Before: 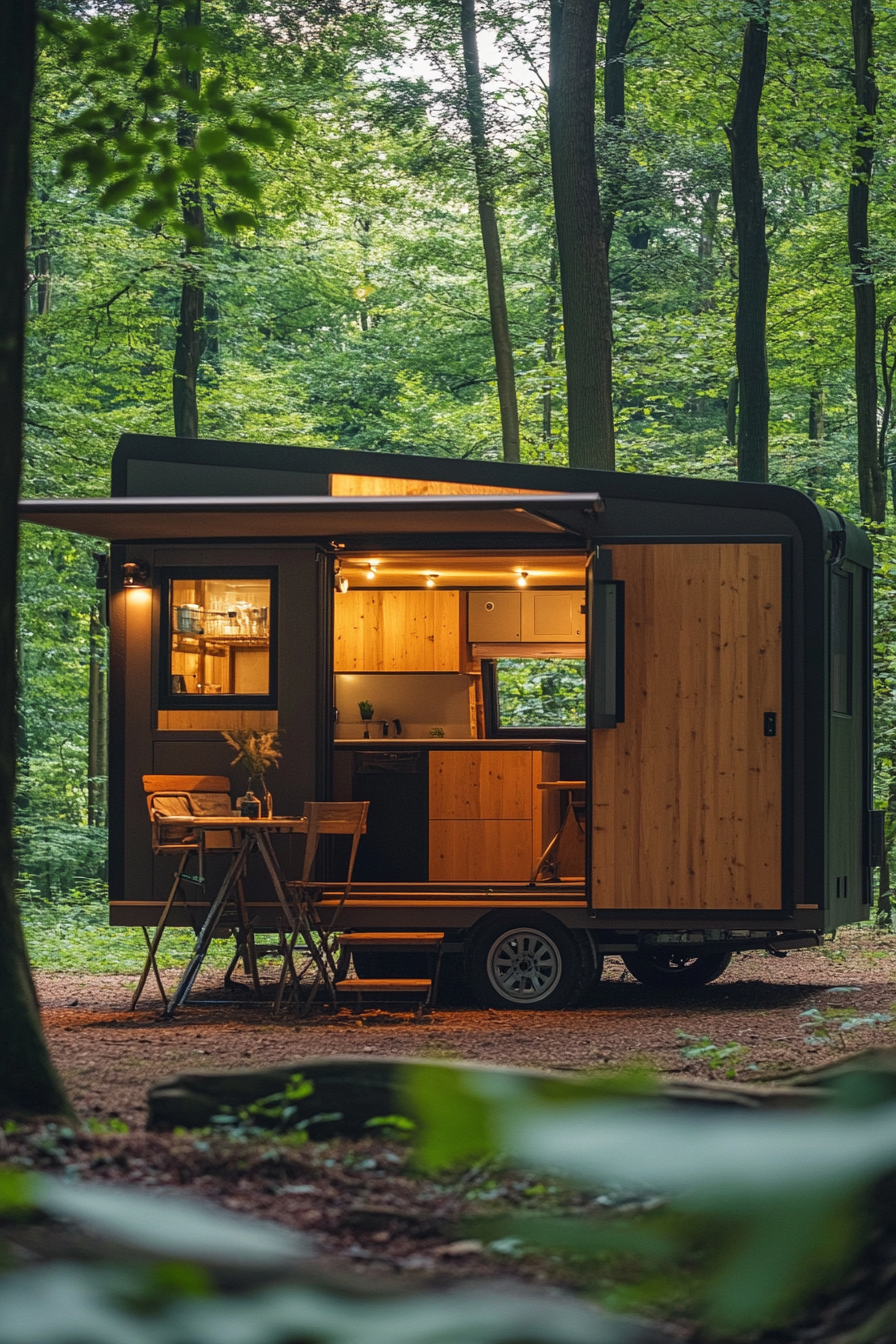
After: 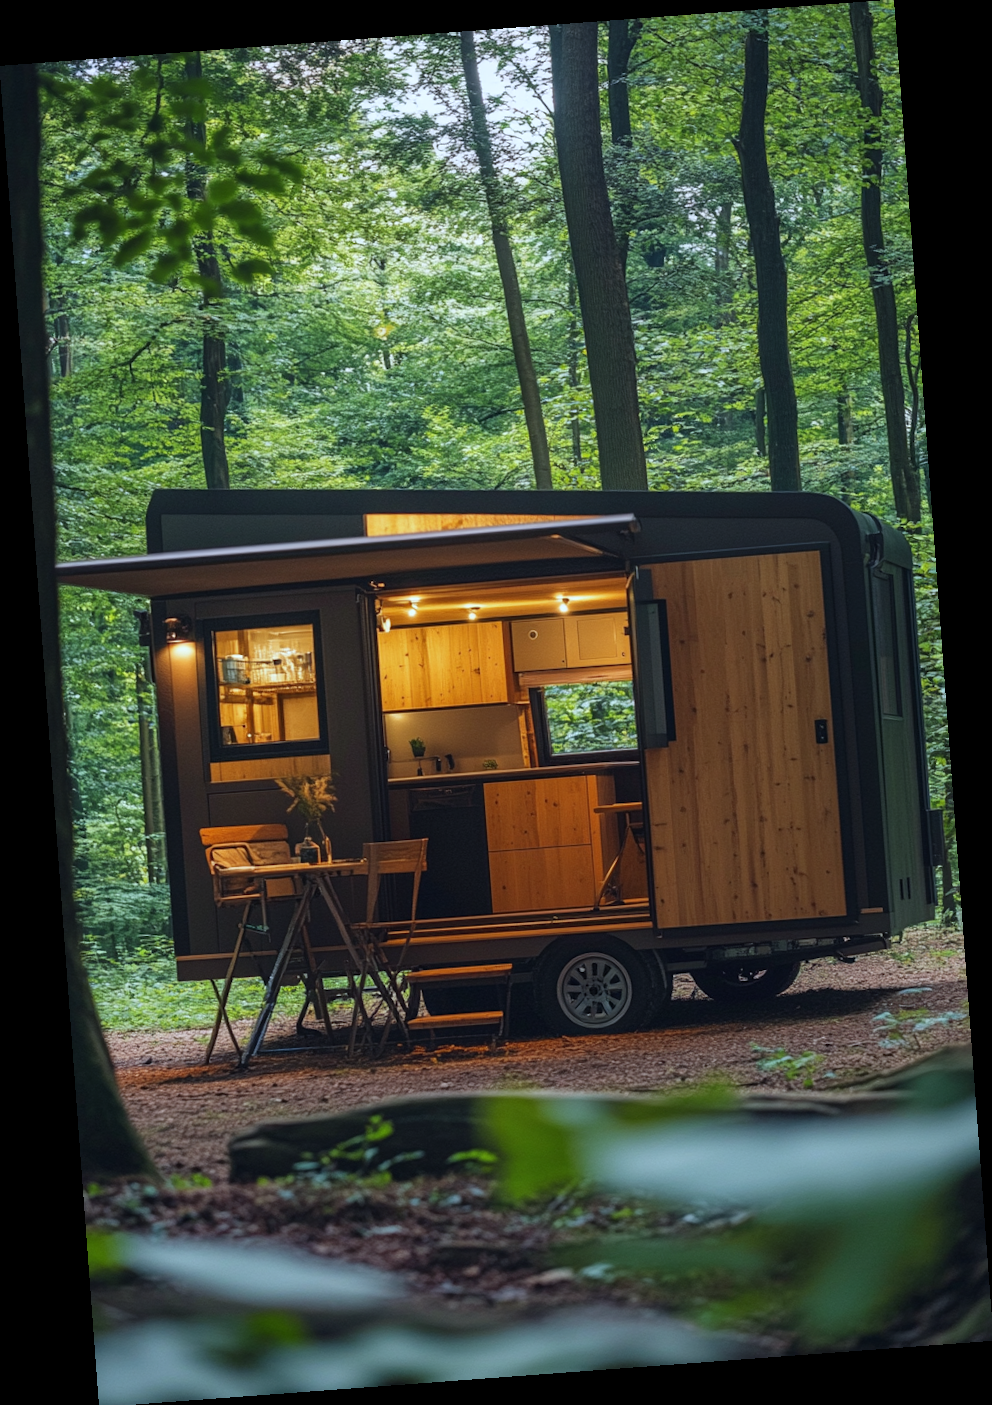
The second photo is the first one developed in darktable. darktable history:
rotate and perspective: rotation -4.25°, automatic cropping off
white balance: red 0.924, blue 1.095
local contrast: mode bilateral grid, contrast 15, coarseness 36, detail 105%, midtone range 0.2
